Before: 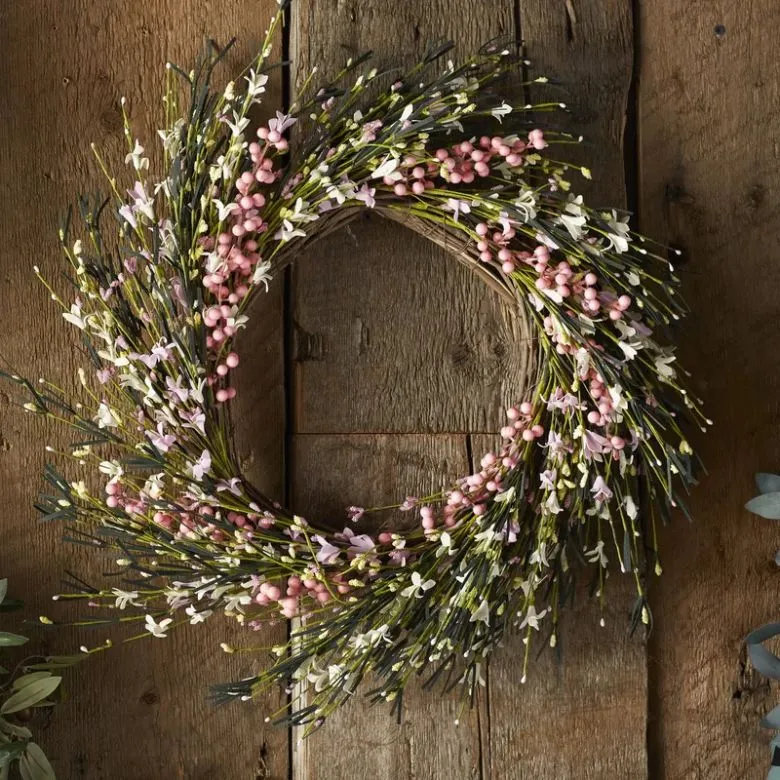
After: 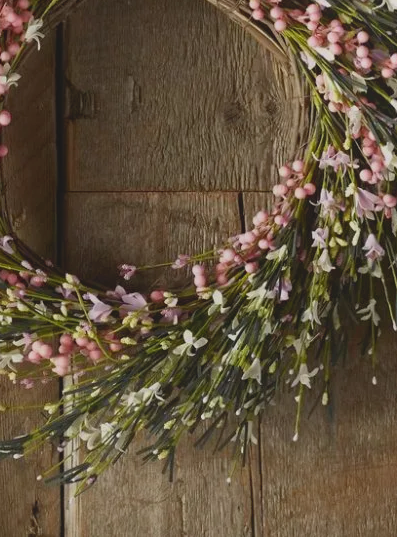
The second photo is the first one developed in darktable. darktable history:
crop and rotate: left 29.237%, top 31.152%, right 19.807%
tone equalizer: on, module defaults
local contrast: detail 70%
